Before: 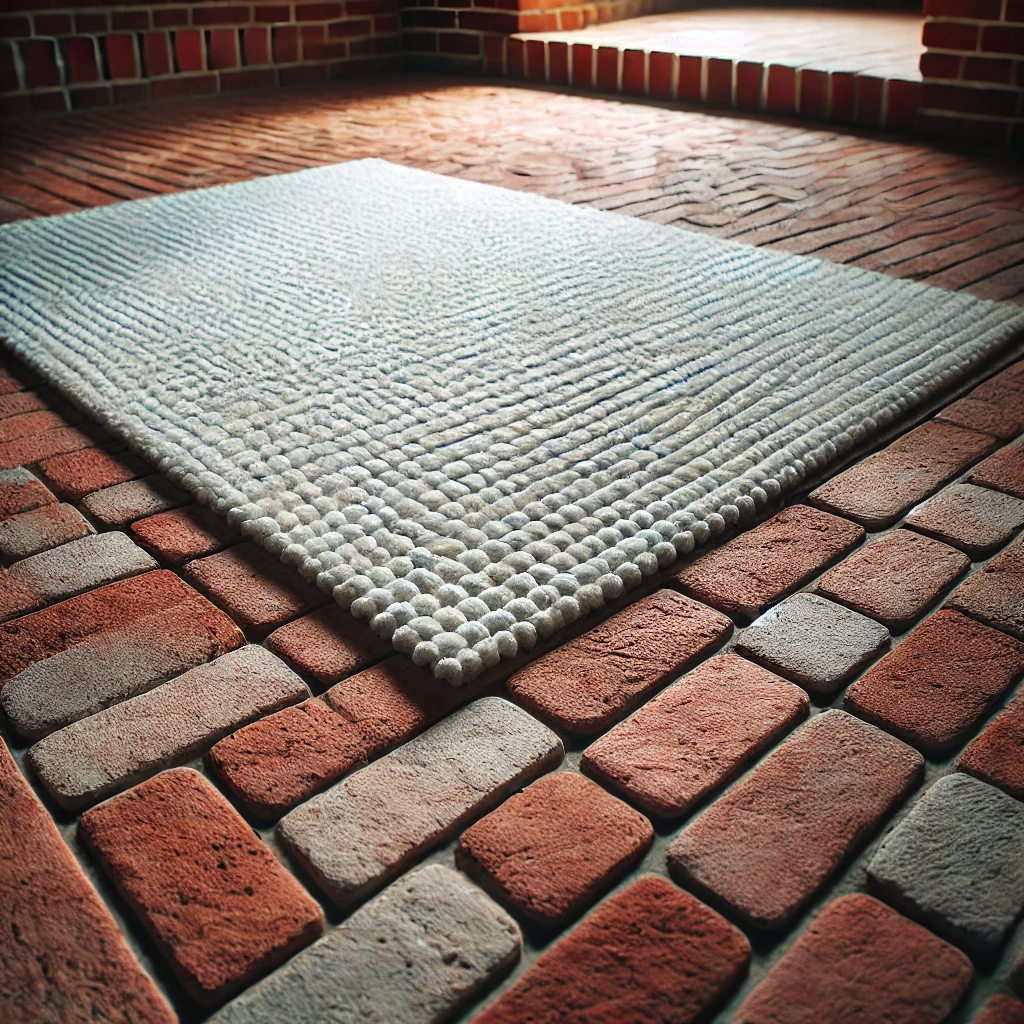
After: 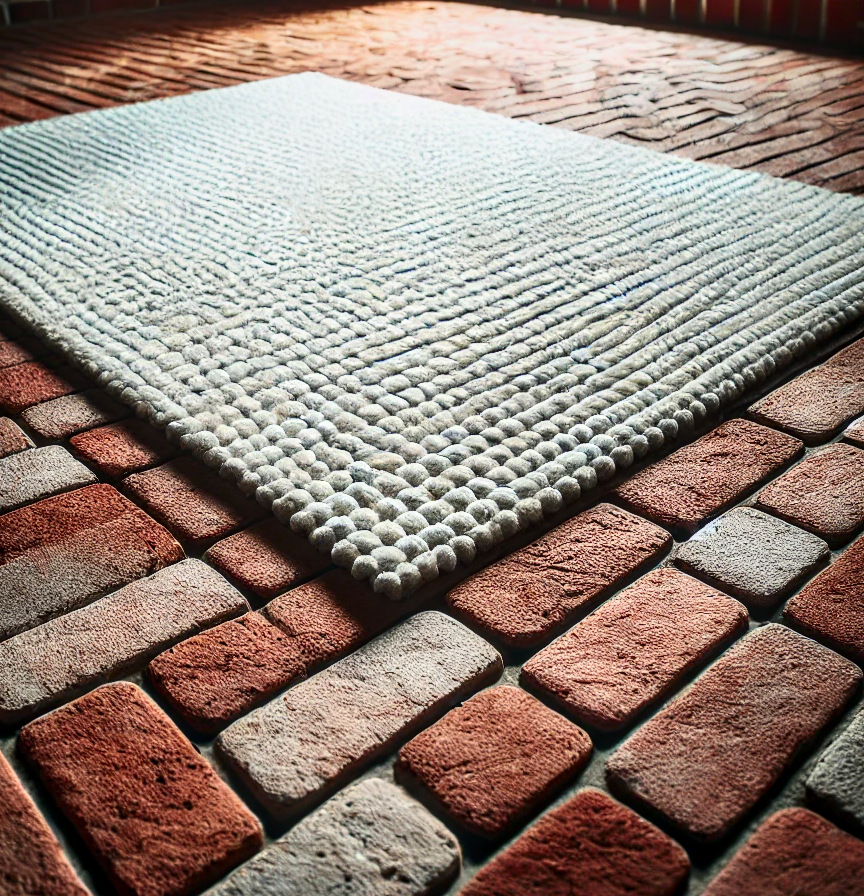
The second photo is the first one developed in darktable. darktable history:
local contrast: on, module defaults
crop: left 6.041%, top 8.399%, right 9.538%, bottom 4.022%
contrast brightness saturation: contrast 0.29
